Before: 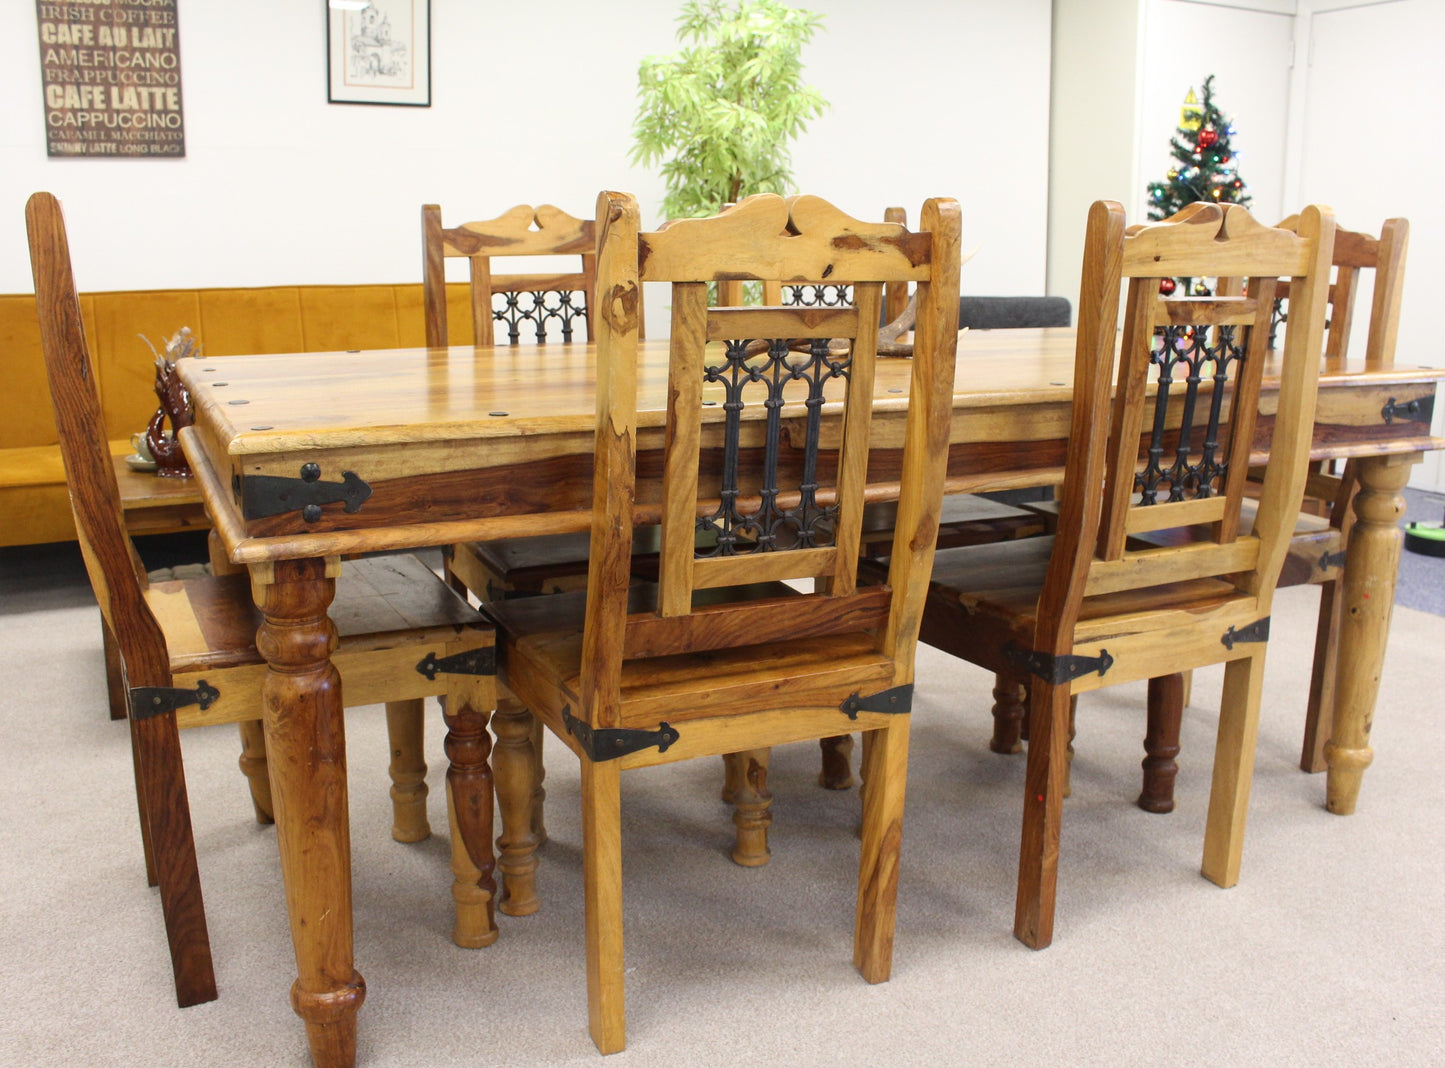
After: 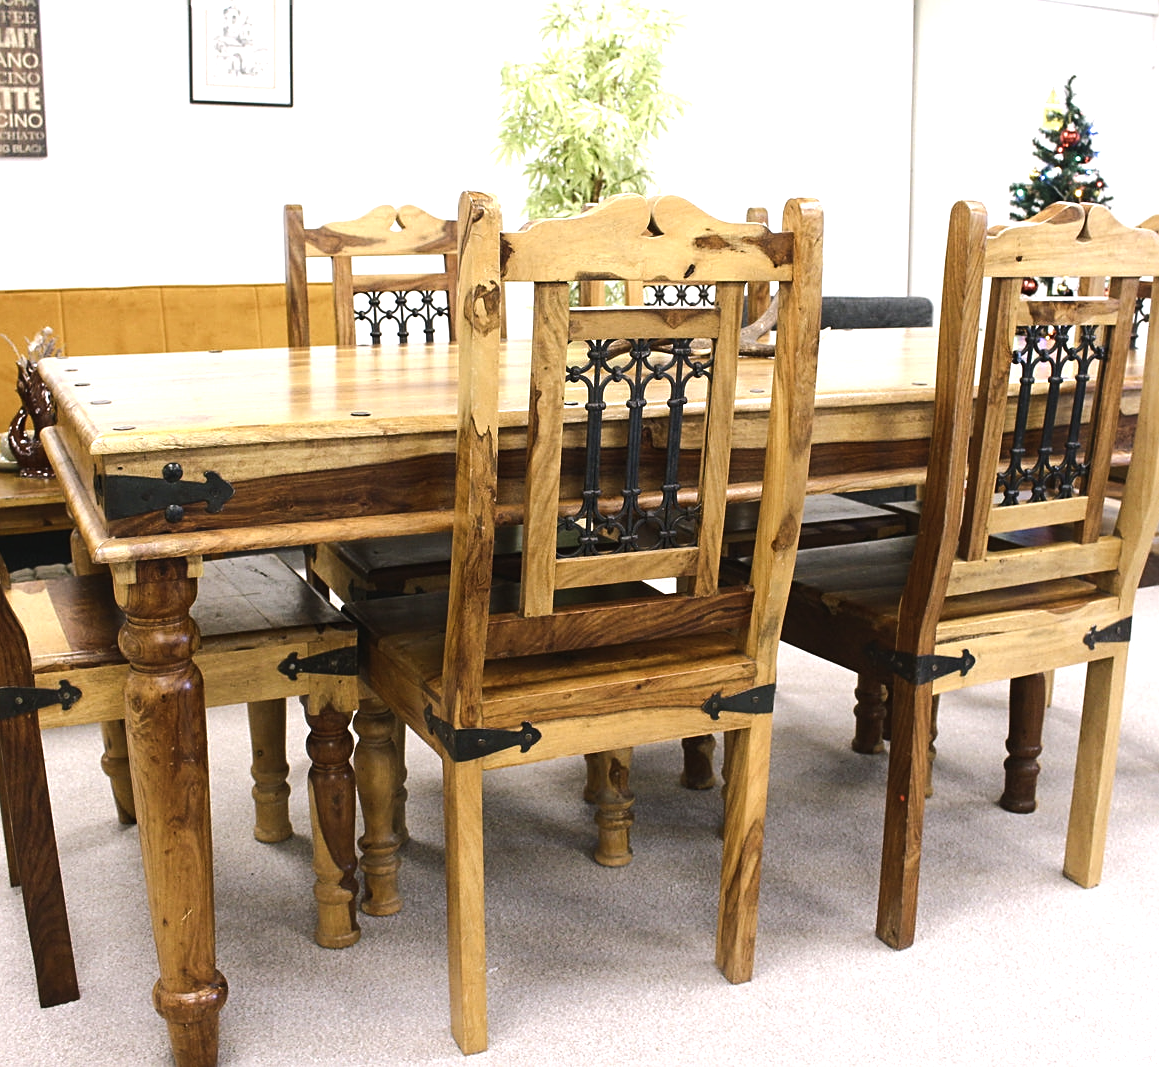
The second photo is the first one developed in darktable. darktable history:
white balance: emerald 1
color balance rgb: shadows lift › chroma 2%, shadows lift › hue 135.47°, highlights gain › chroma 2%, highlights gain › hue 291.01°, global offset › luminance 0.5%, perceptual saturation grading › global saturation -10.8%, perceptual saturation grading › highlights -26.83%, perceptual saturation grading › shadows 21.25%, perceptual brilliance grading › highlights 17.77%, perceptual brilliance grading › mid-tones 31.71%, perceptual brilliance grading › shadows -31.01%, global vibrance 24.91%
crop and rotate: left 9.597%, right 10.195%
color contrast: green-magenta contrast 0.81
sharpen: on, module defaults
